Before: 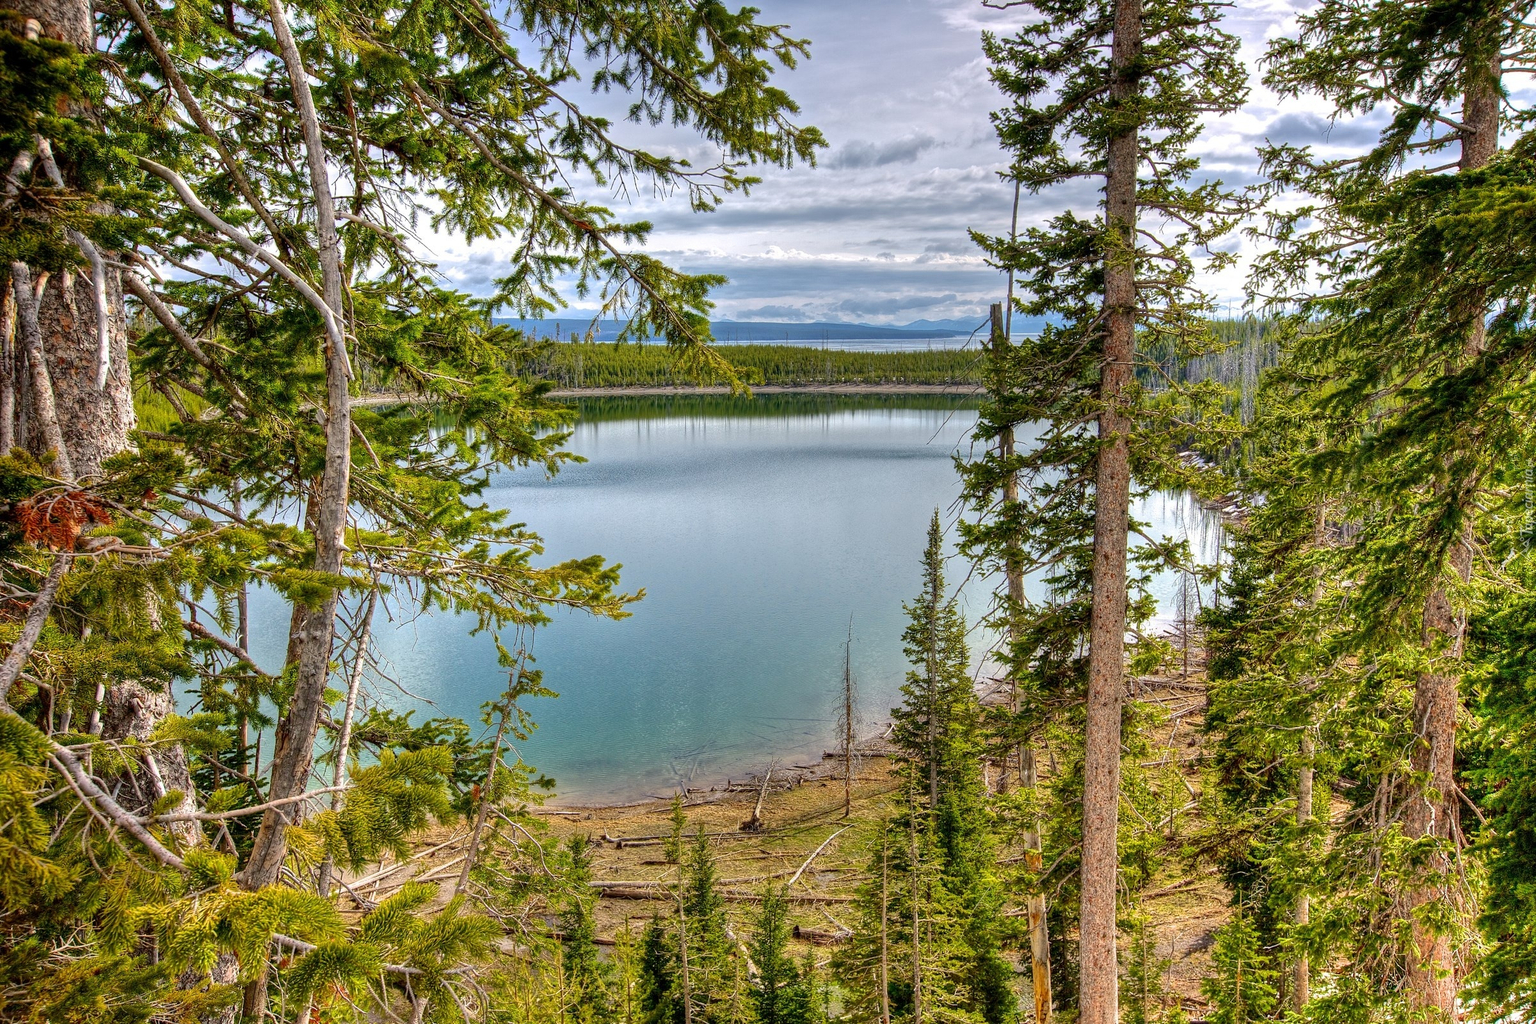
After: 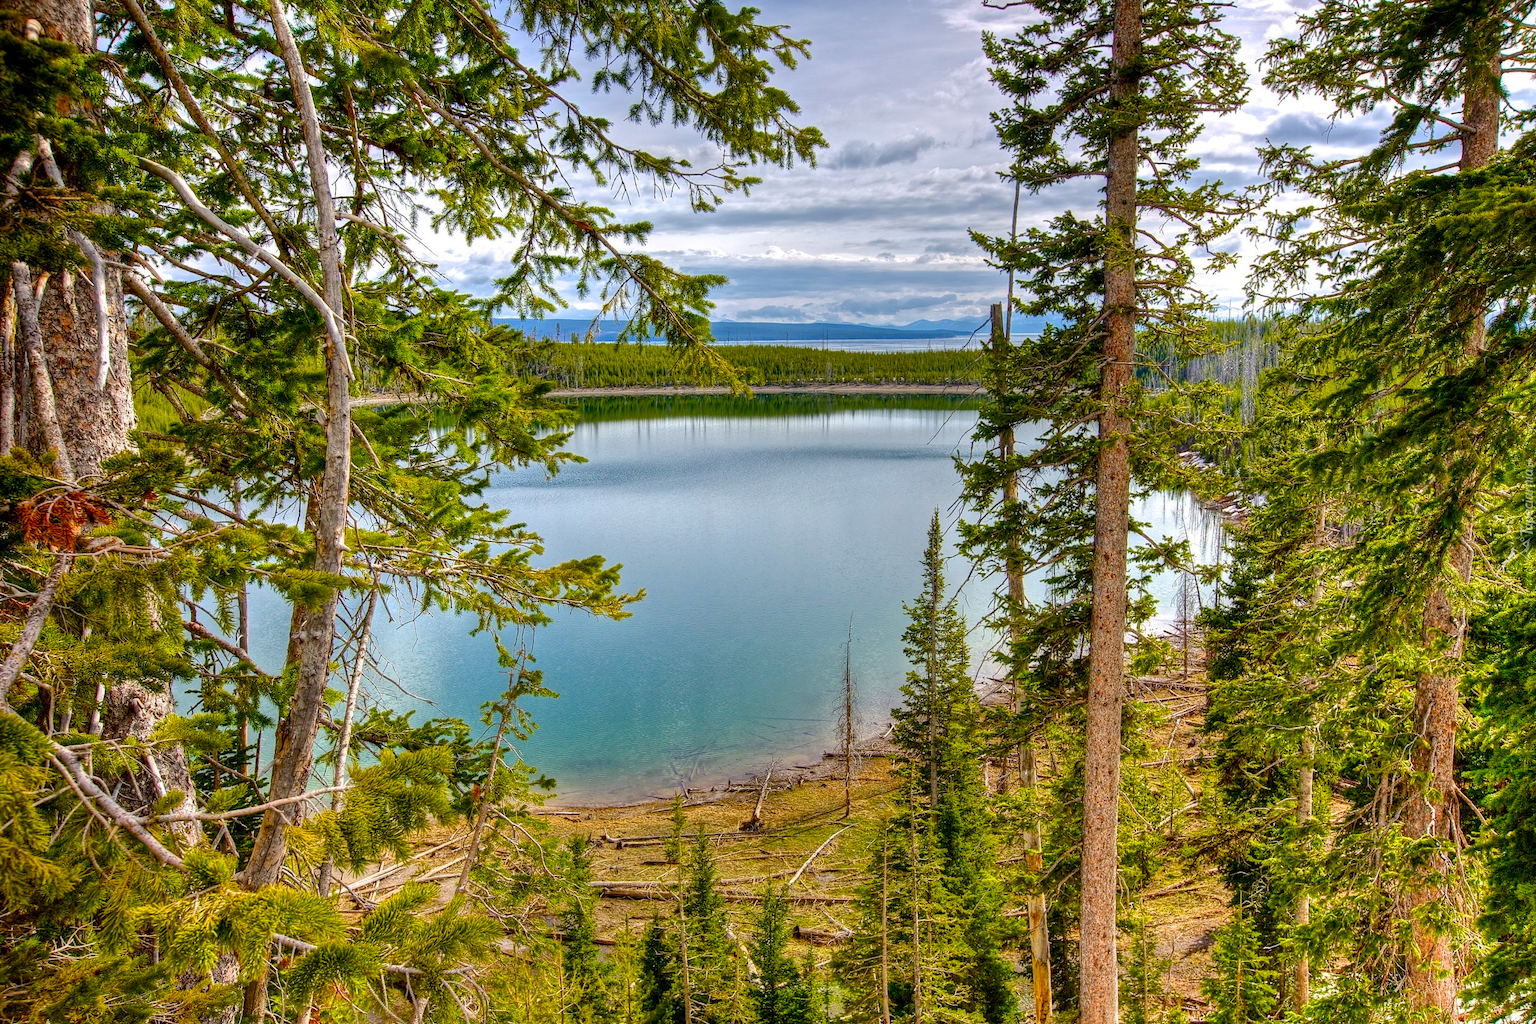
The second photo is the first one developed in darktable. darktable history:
color balance rgb: perceptual saturation grading › global saturation 34.818%, perceptual saturation grading › highlights -25.311%, perceptual saturation grading › shadows 49.538%
